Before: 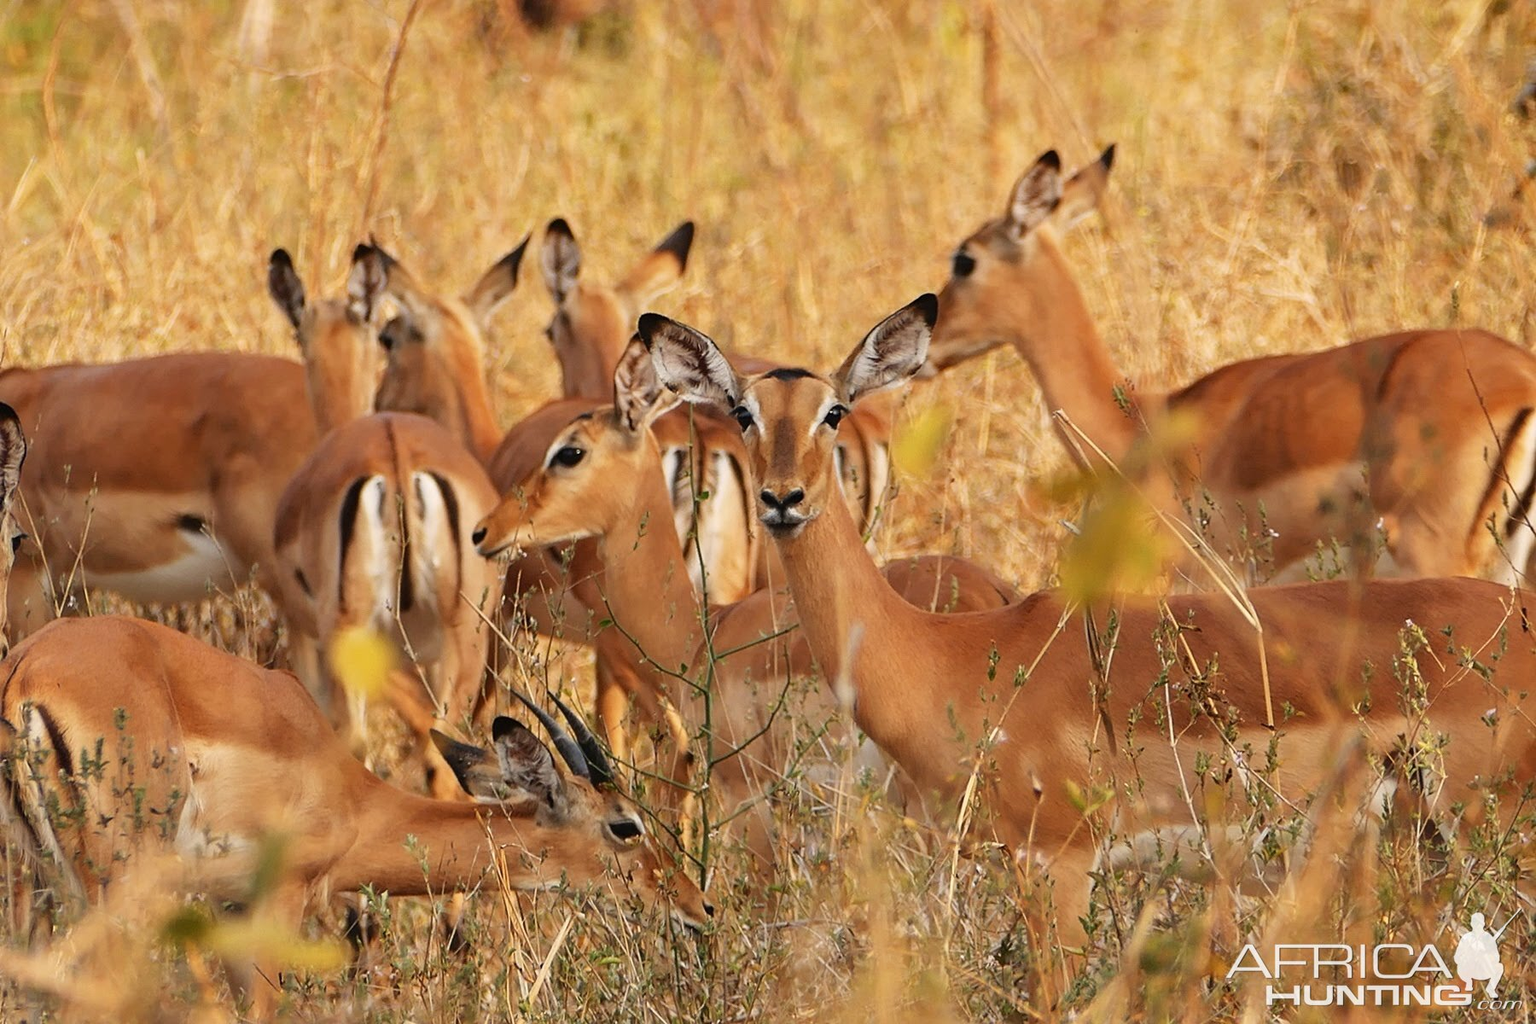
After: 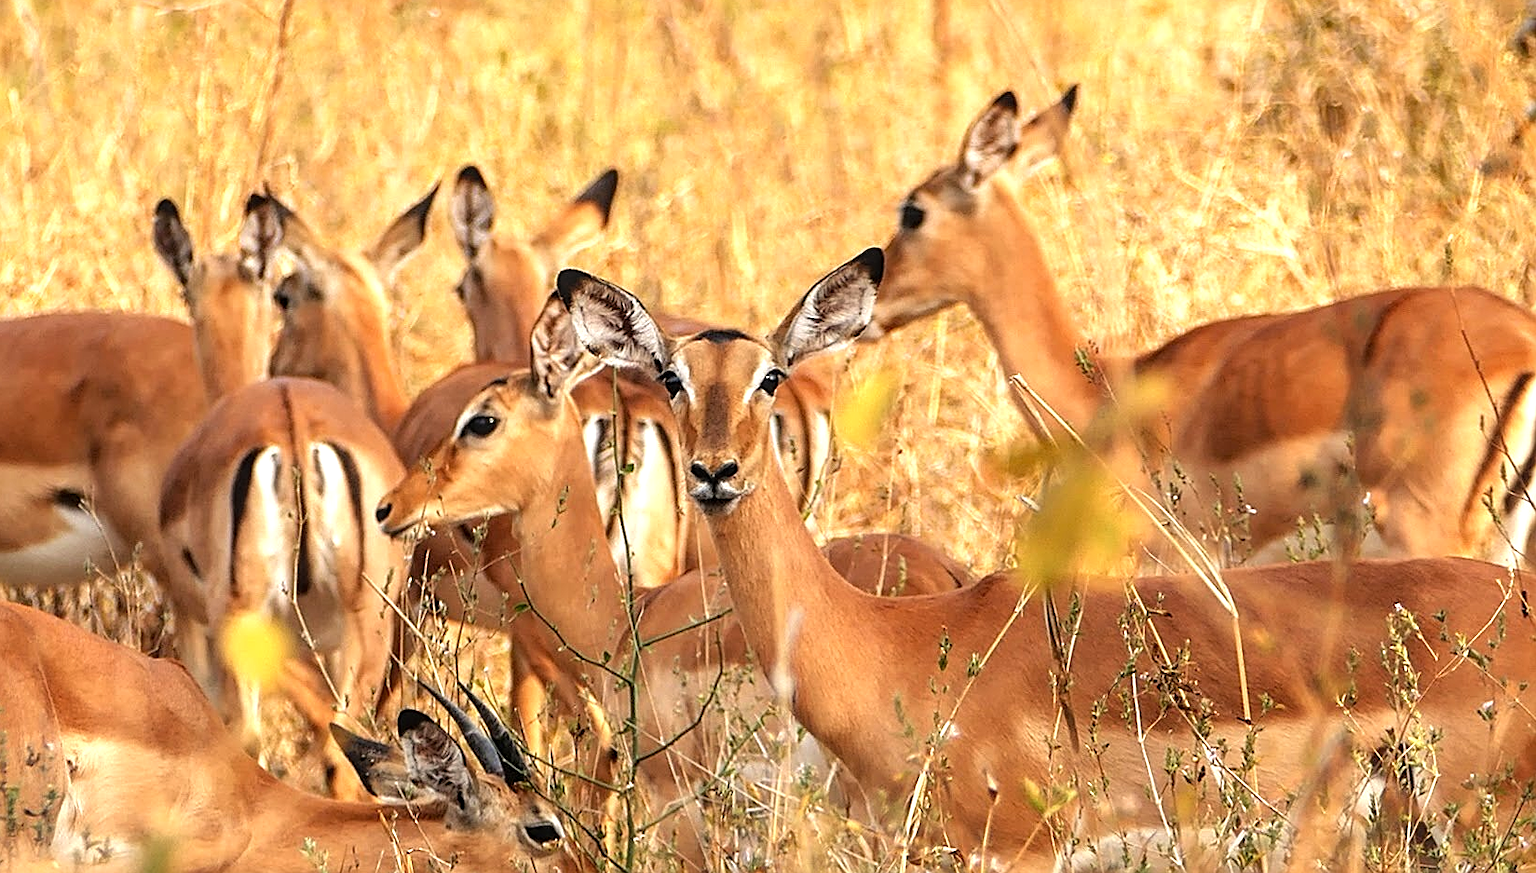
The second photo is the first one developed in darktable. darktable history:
tone equalizer: -8 EV -0.739 EV, -7 EV -0.737 EV, -6 EV -0.619 EV, -5 EV -0.379 EV, -3 EV 0.37 EV, -2 EV 0.6 EV, -1 EV 0.686 EV, +0 EV 0.762 EV
crop: left 8.36%, top 6.573%, bottom 15.204%
sharpen: on, module defaults
local contrast: on, module defaults
